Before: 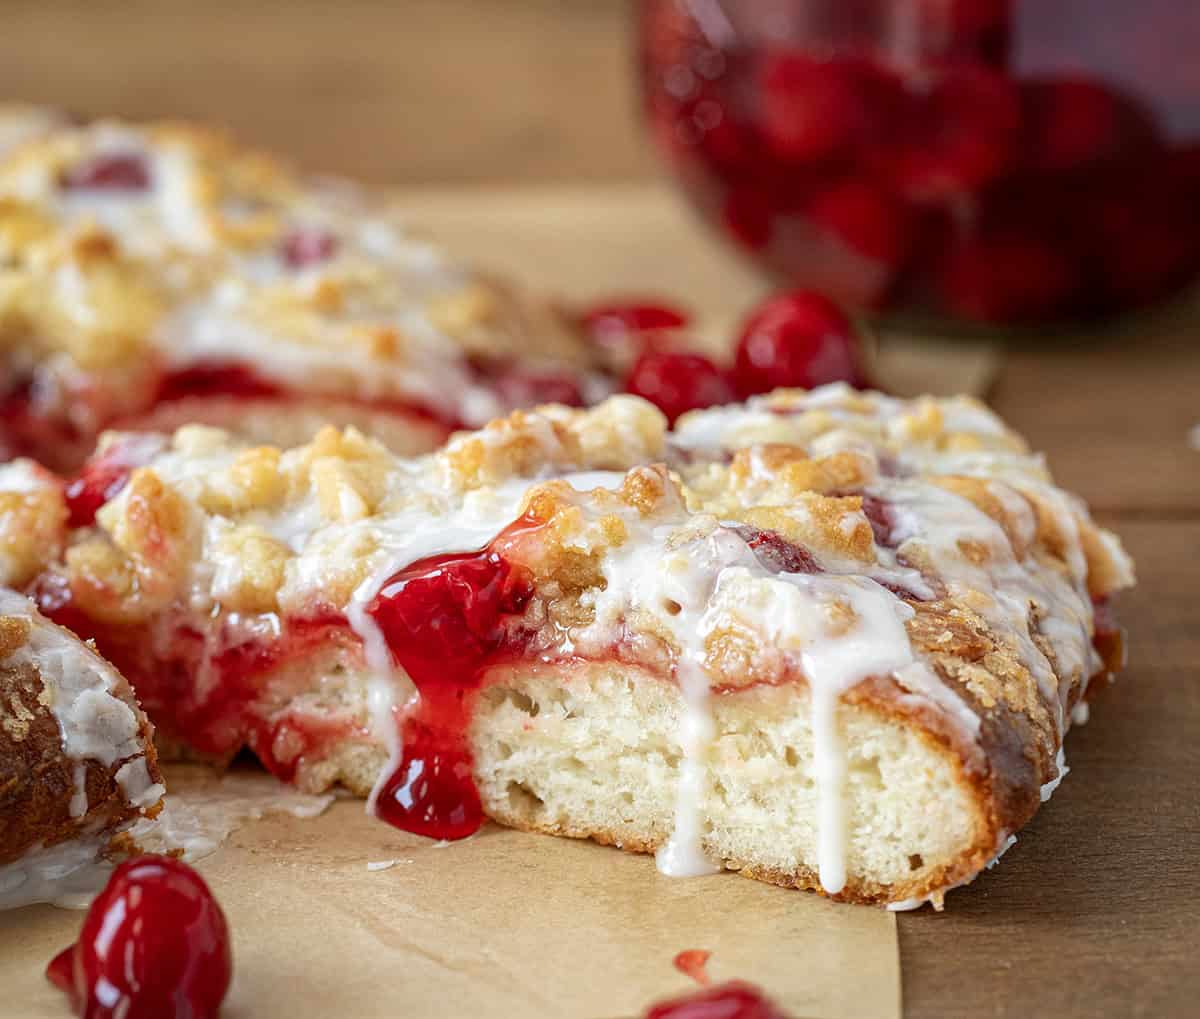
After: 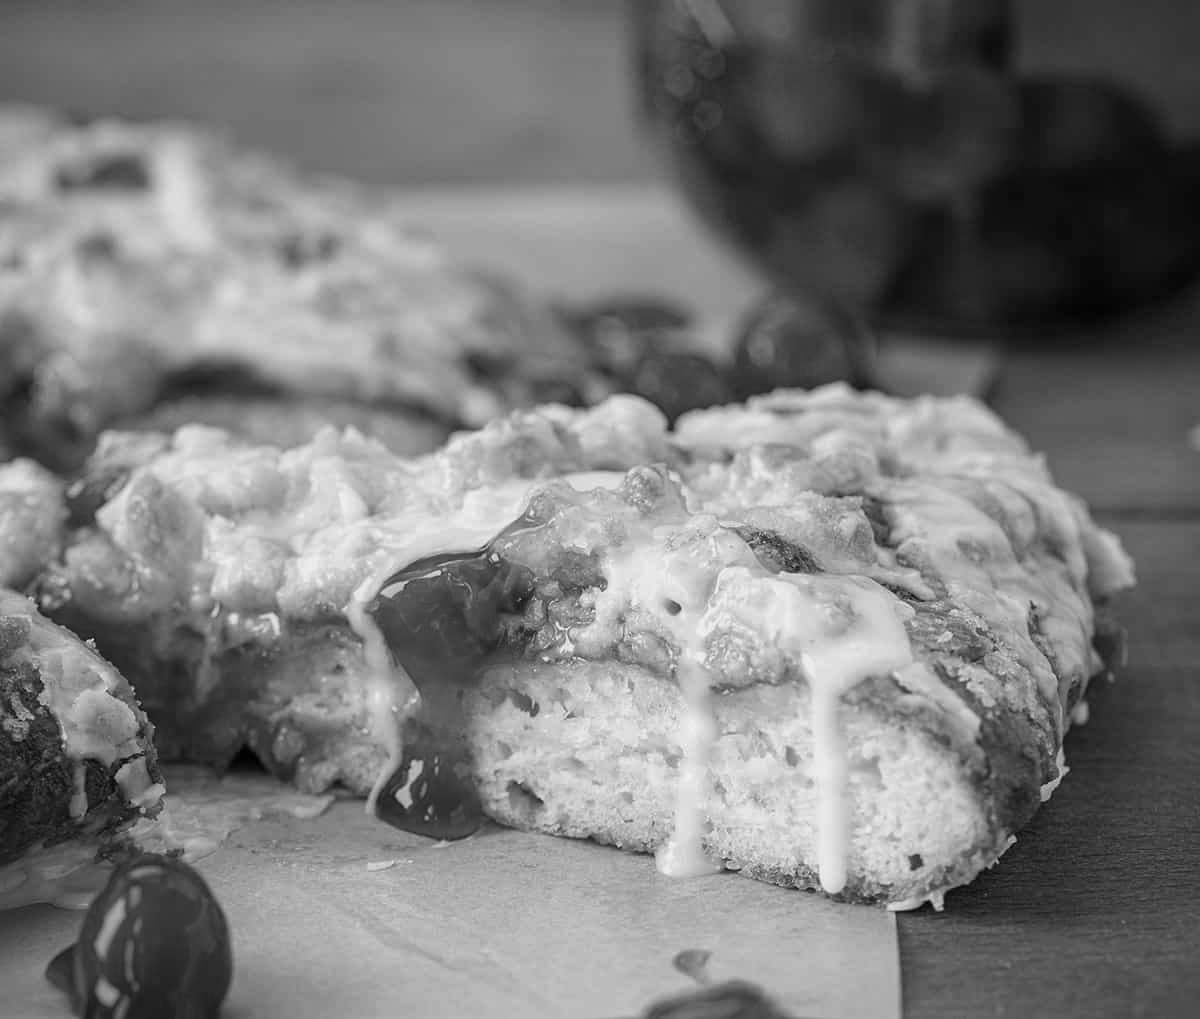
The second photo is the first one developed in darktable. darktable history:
vignetting: fall-off start 92.6%, brightness -0.52, saturation -0.51, center (-0.012, 0)
monochrome: a -92.57, b 58.91
